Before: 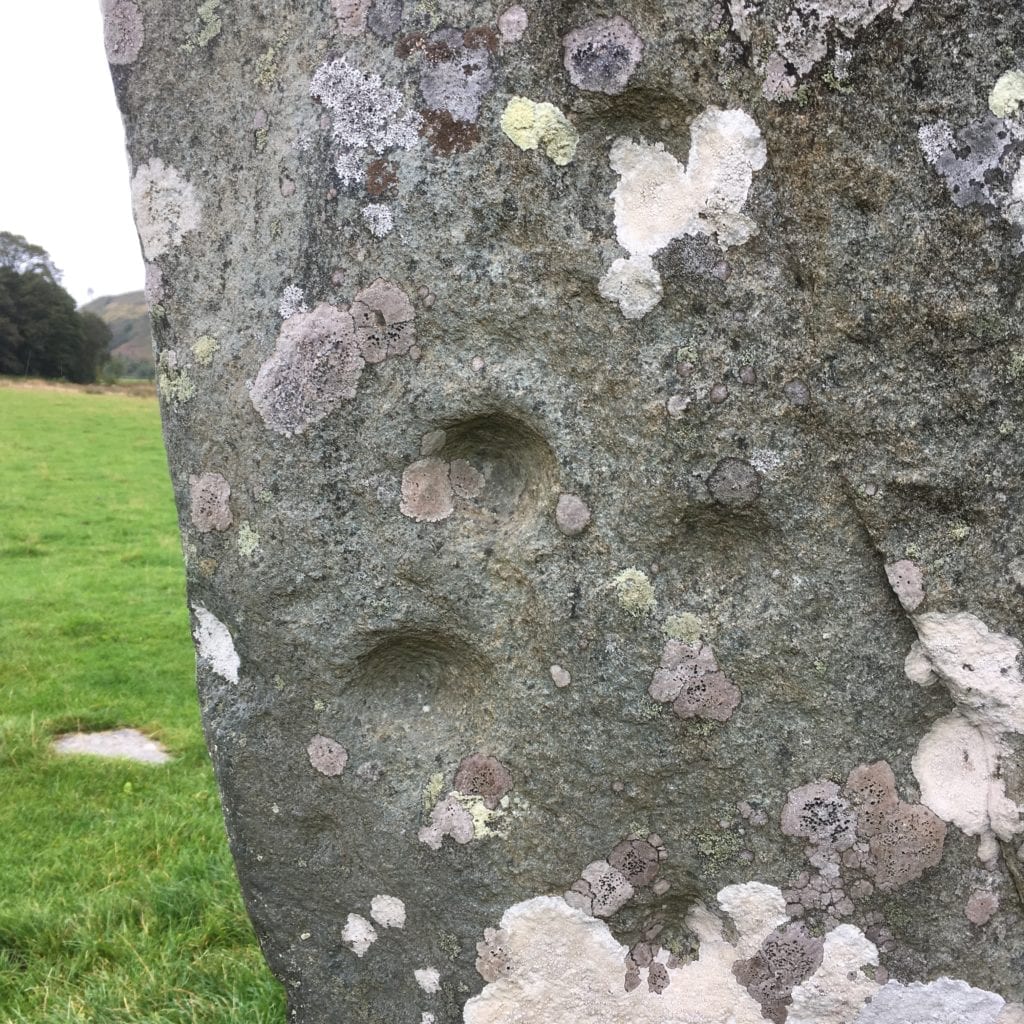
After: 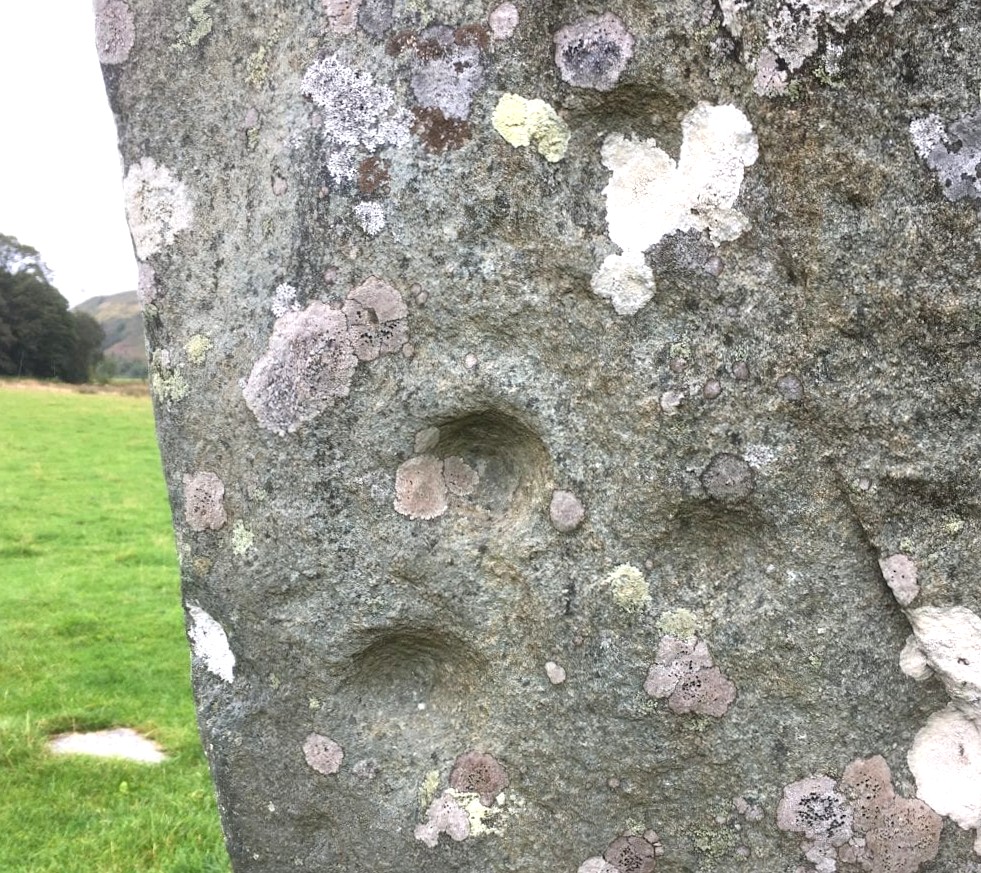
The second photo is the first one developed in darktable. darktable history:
exposure: black level correction 0, exposure 0.499 EV, compensate highlight preservation false
crop and rotate: angle 0.376°, left 0.338%, right 3.175%, bottom 14.187%
